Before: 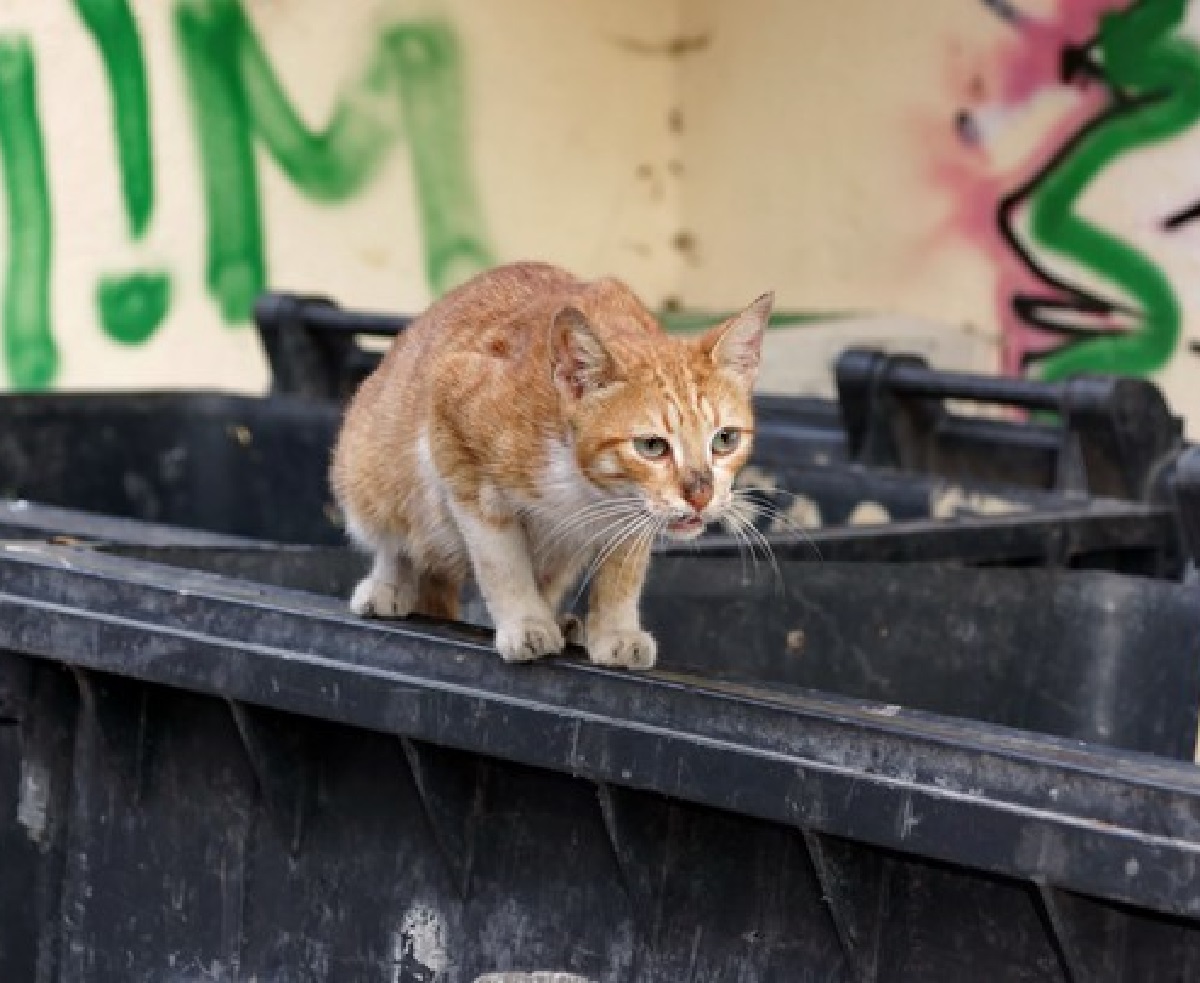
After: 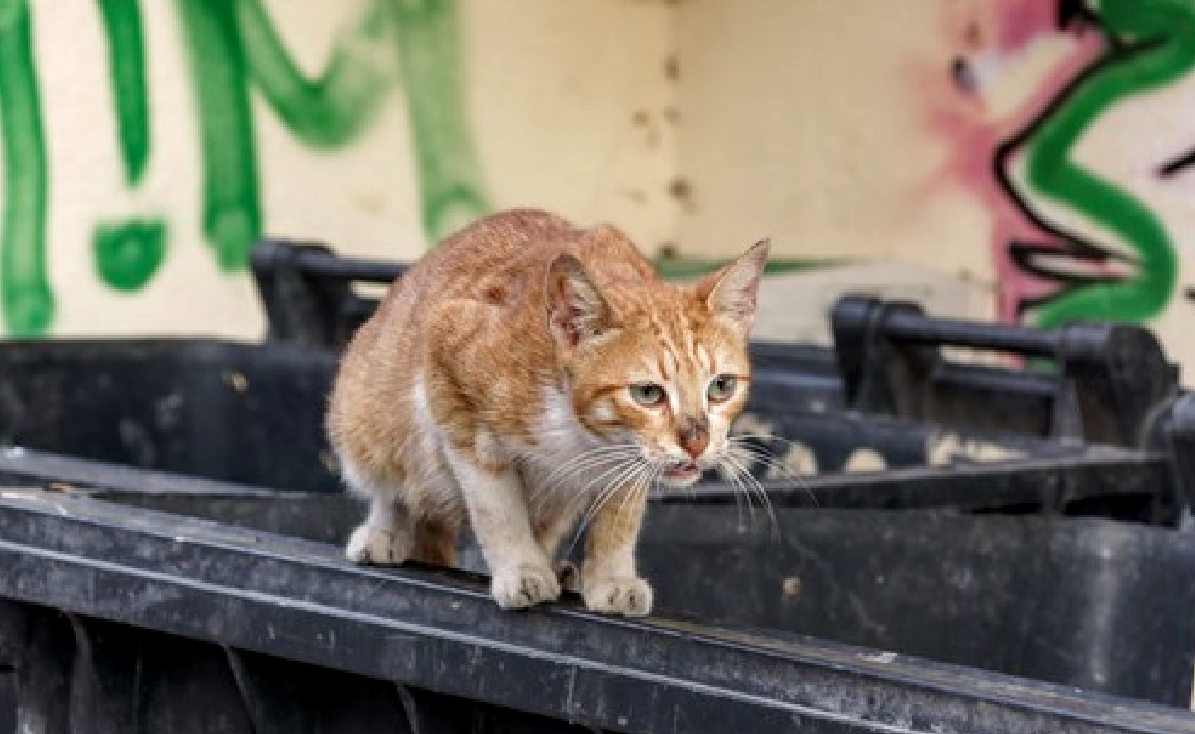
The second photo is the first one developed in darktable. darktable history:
crop: left 0.387%, top 5.469%, bottom 19.809%
local contrast: on, module defaults
